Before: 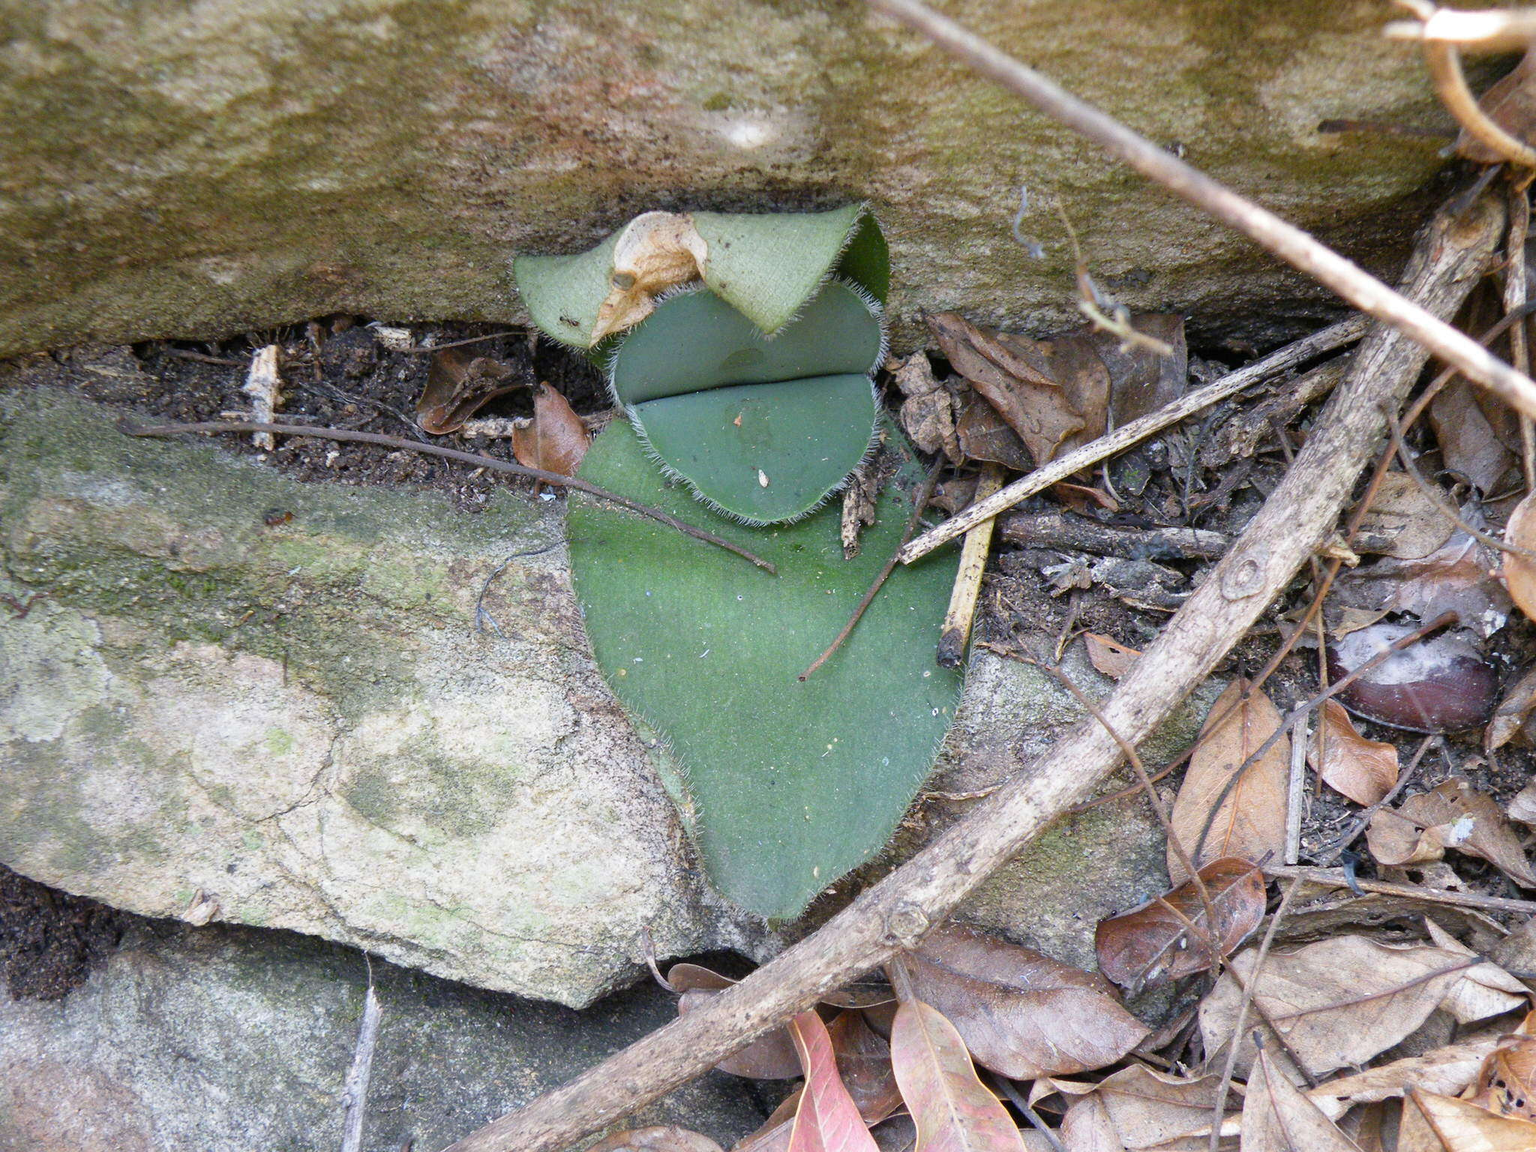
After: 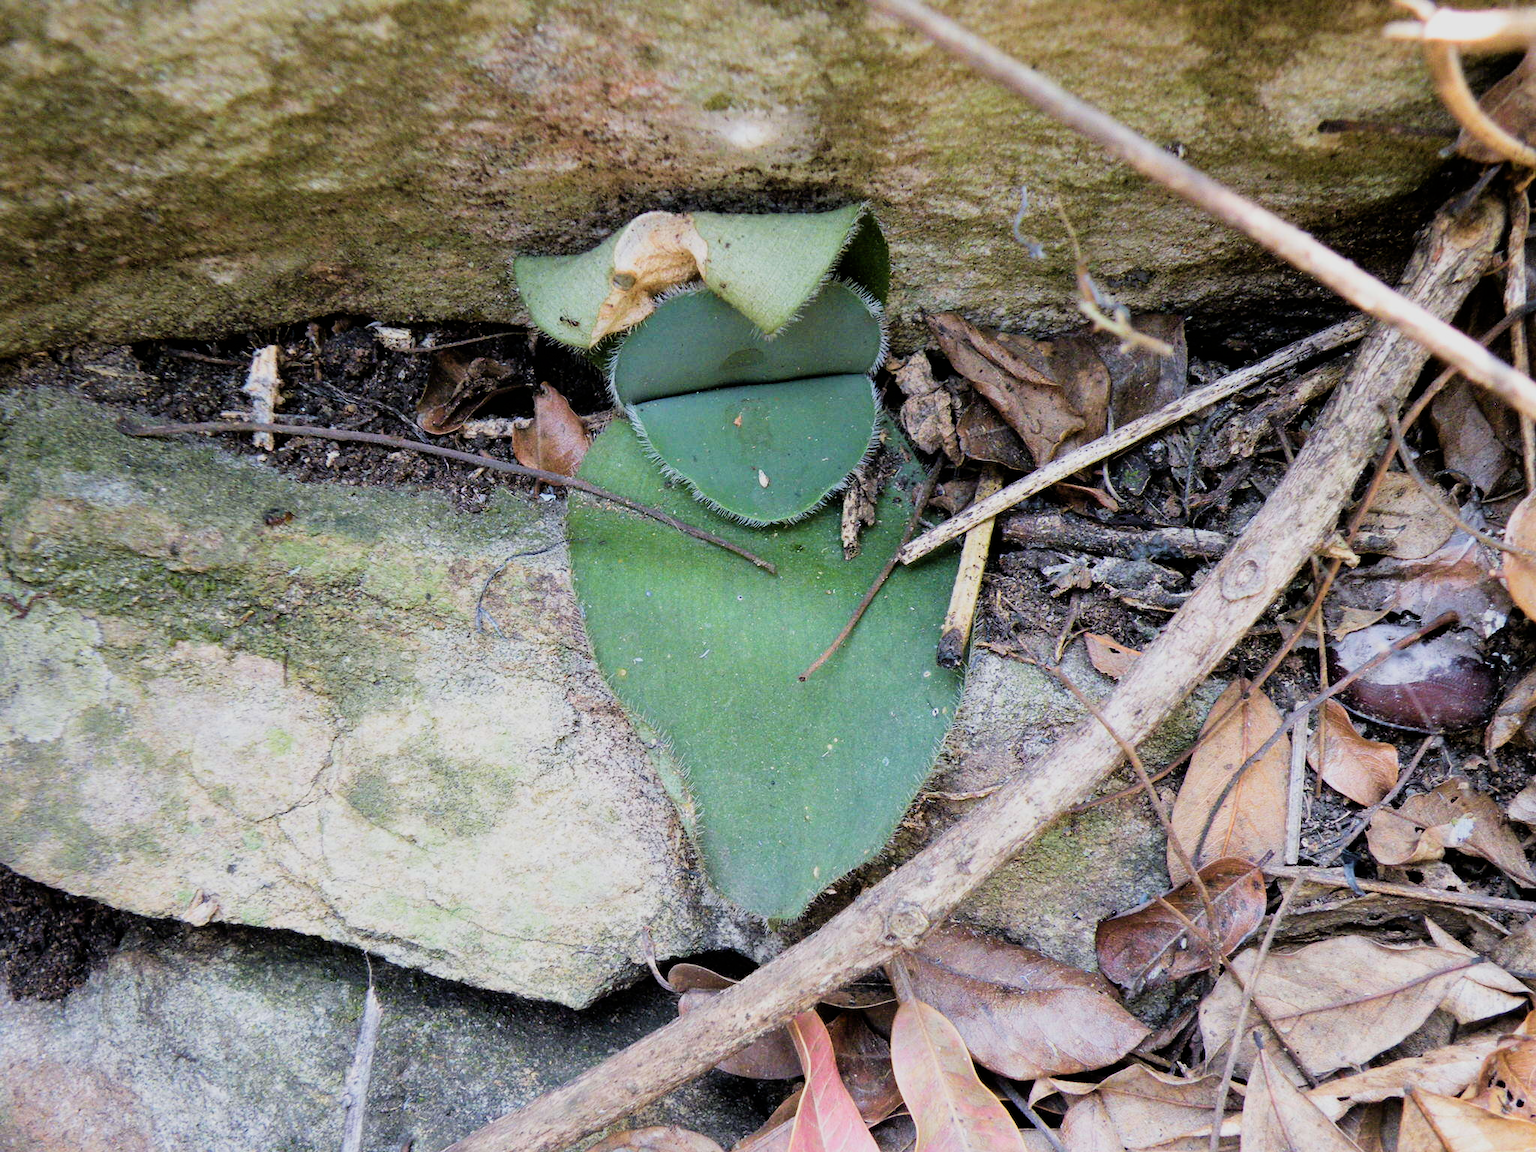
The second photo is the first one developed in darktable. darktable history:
filmic rgb: black relative exposure -5 EV, hardness 2.88, contrast 1.3, highlights saturation mix -30%
tone equalizer: on, module defaults
velvia: on, module defaults
